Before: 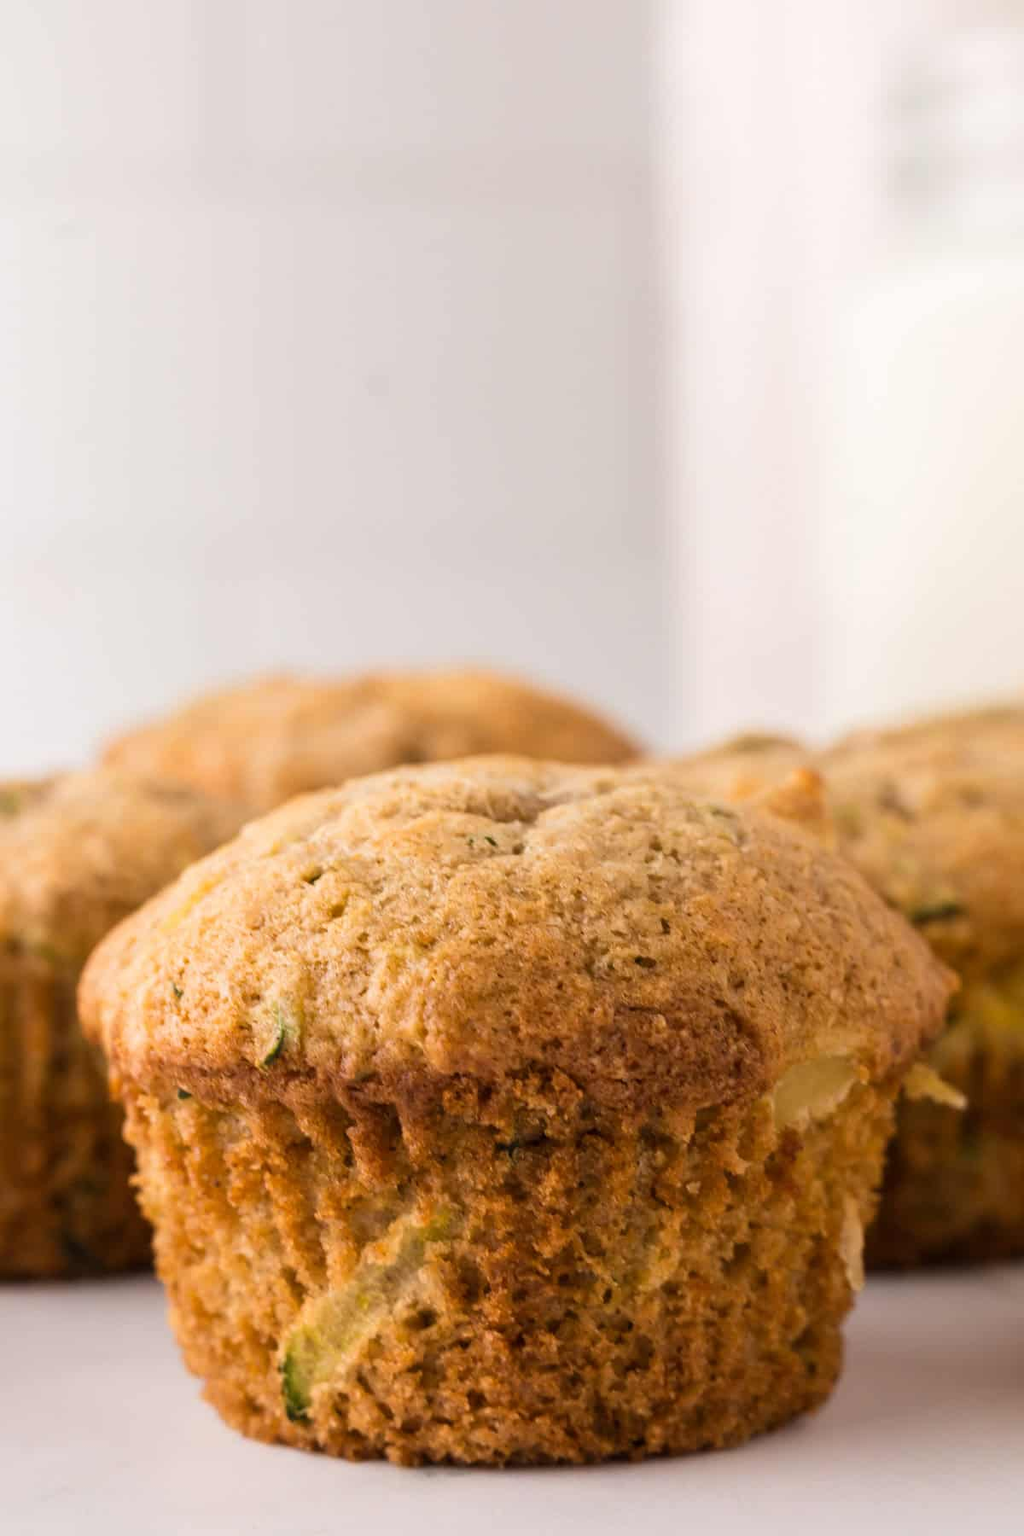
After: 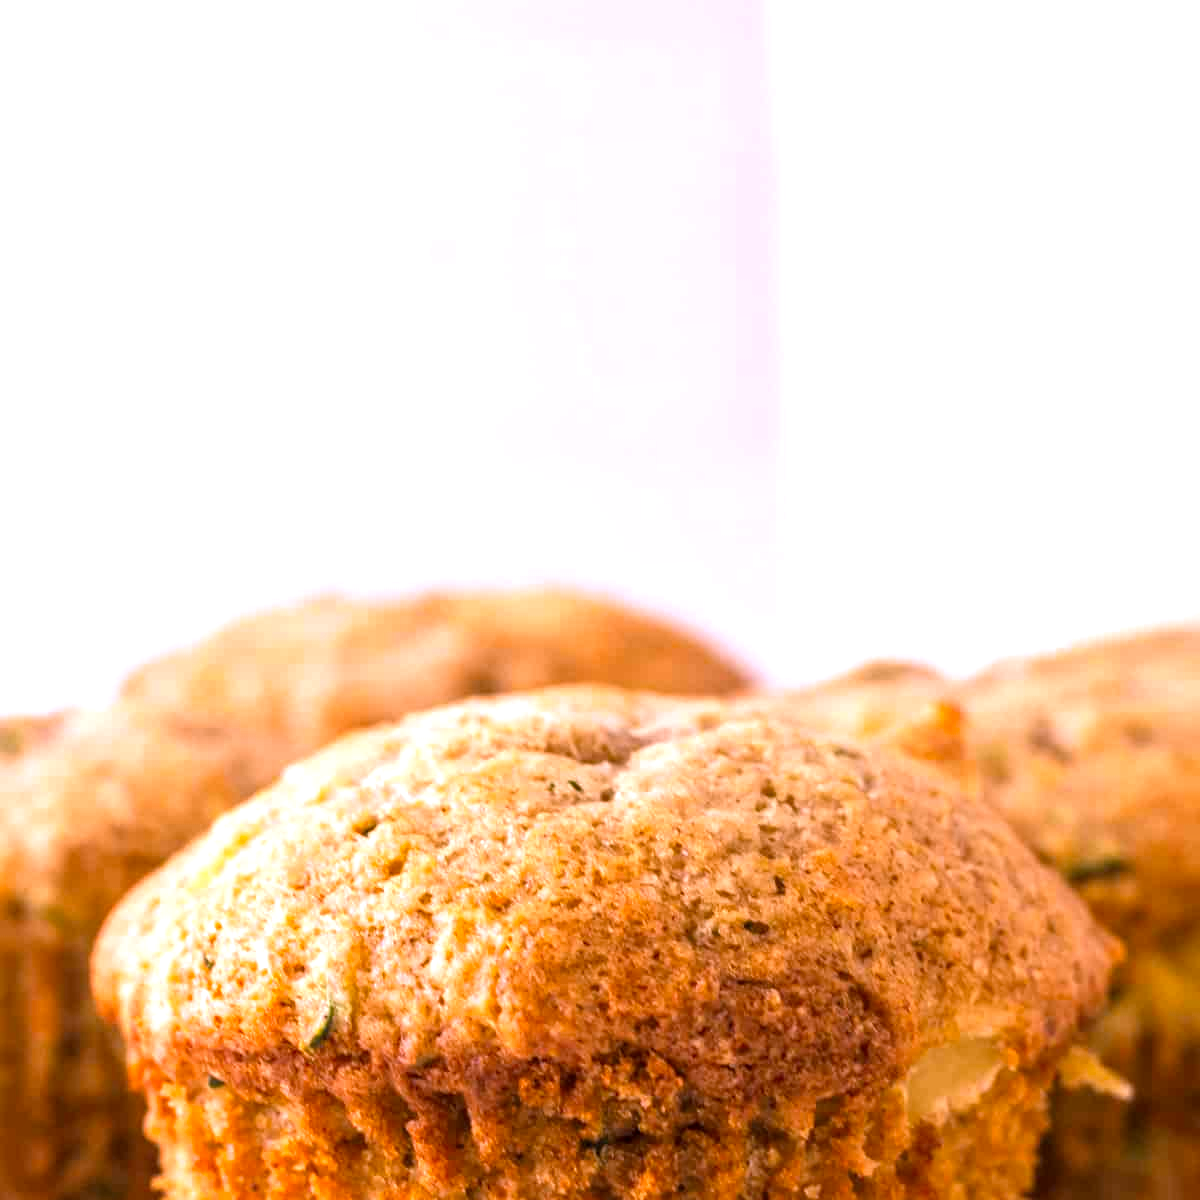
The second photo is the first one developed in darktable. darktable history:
vibrance: vibrance 78%
crop: top 11.166%, bottom 22.168%
local contrast: on, module defaults
rotate and perspective: automatic cropping original format, crop left 0, crop top 0
white balance: red 1.042, blue 1.17
exposure: black level correction 0, exposure 0.7 EV, compensate exposure bias true, compensate highlight preservation false
